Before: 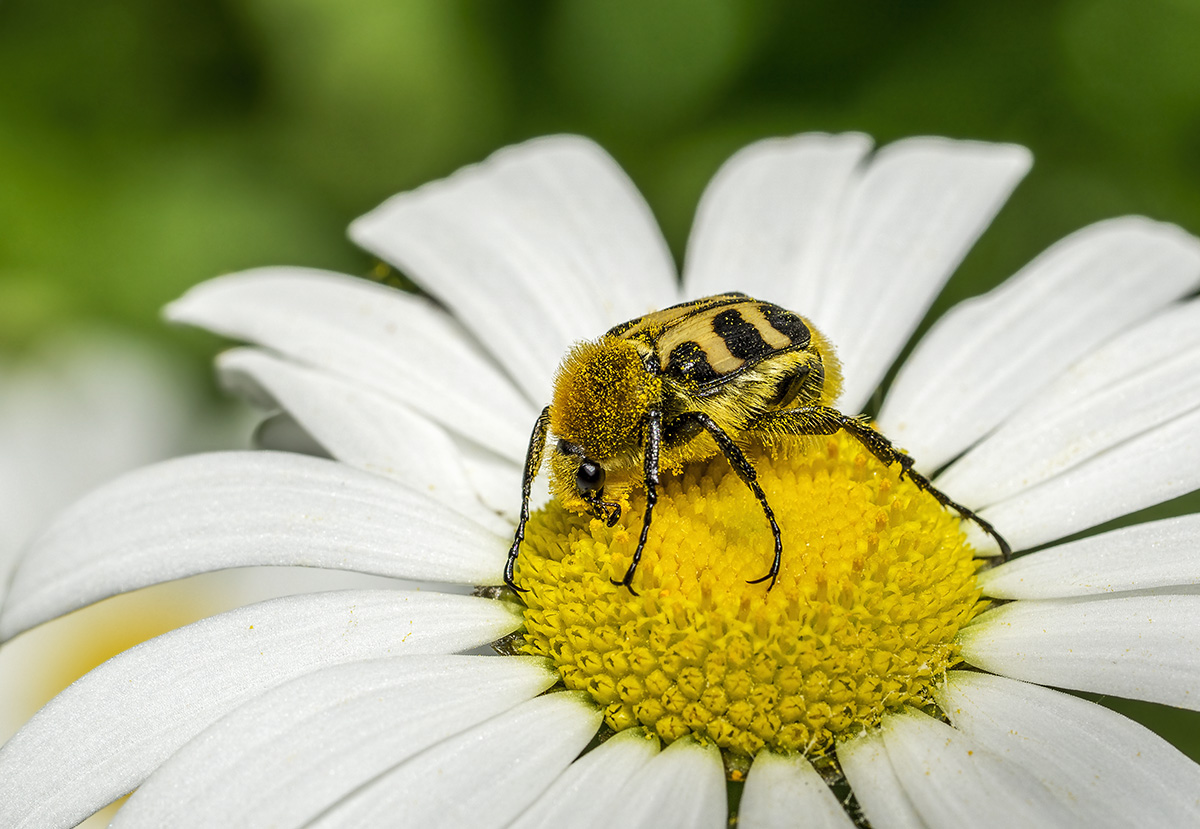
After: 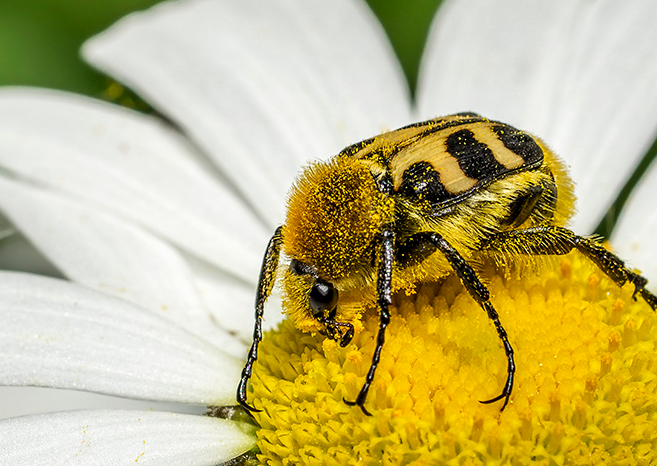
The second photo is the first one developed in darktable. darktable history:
crop and rotate: left 22.254%, top 21.72%, right 22.986%, bottom 21.99%
